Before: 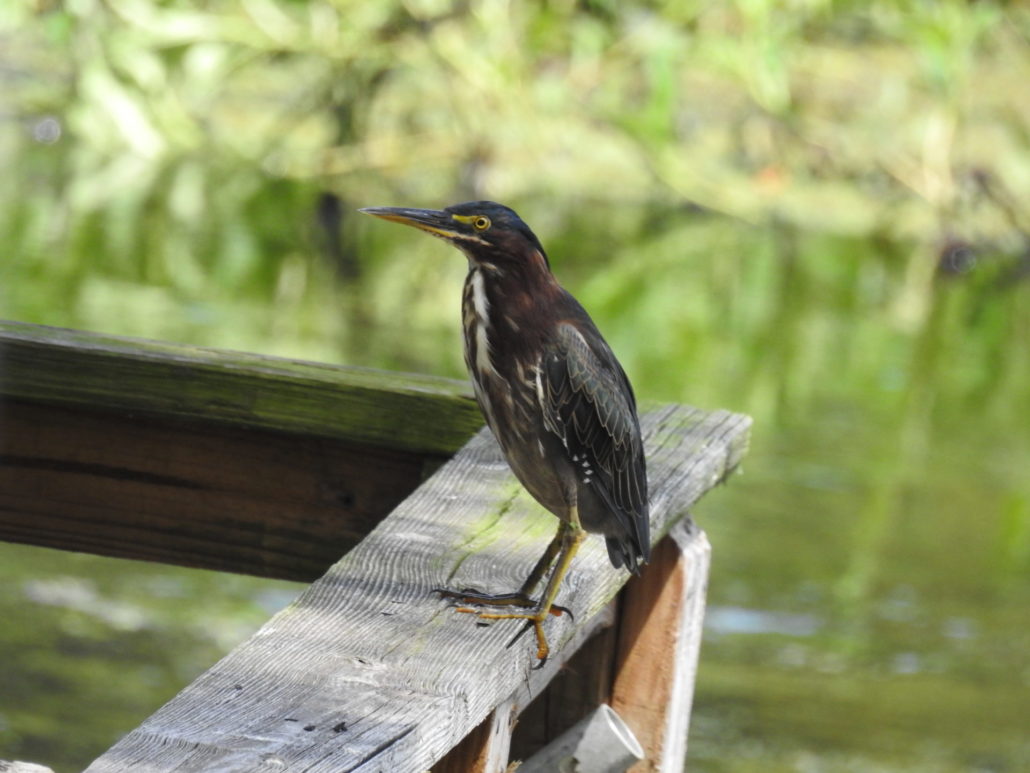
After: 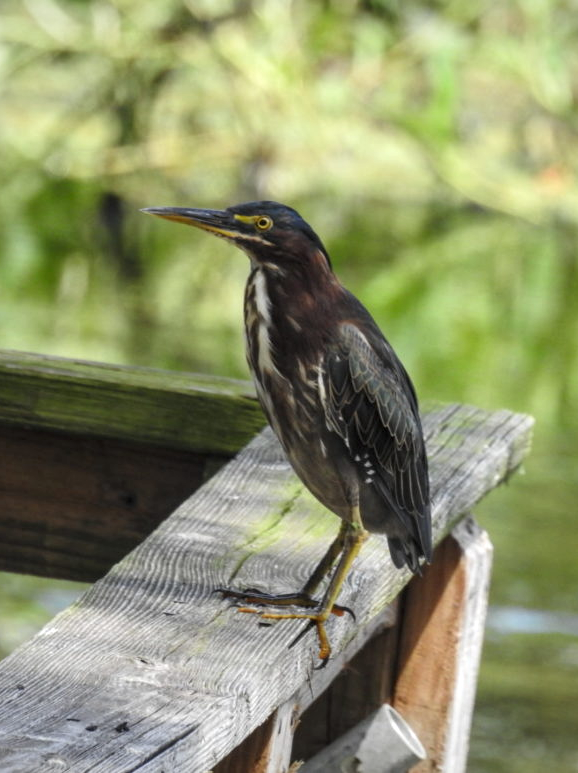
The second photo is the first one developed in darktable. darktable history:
crop: left 21.215%, right 22.647%
local contrast: on, module defaults
vignetting: fall-off start 97.3%, fall-off radius 78.69%, width/height ratio 1.112
